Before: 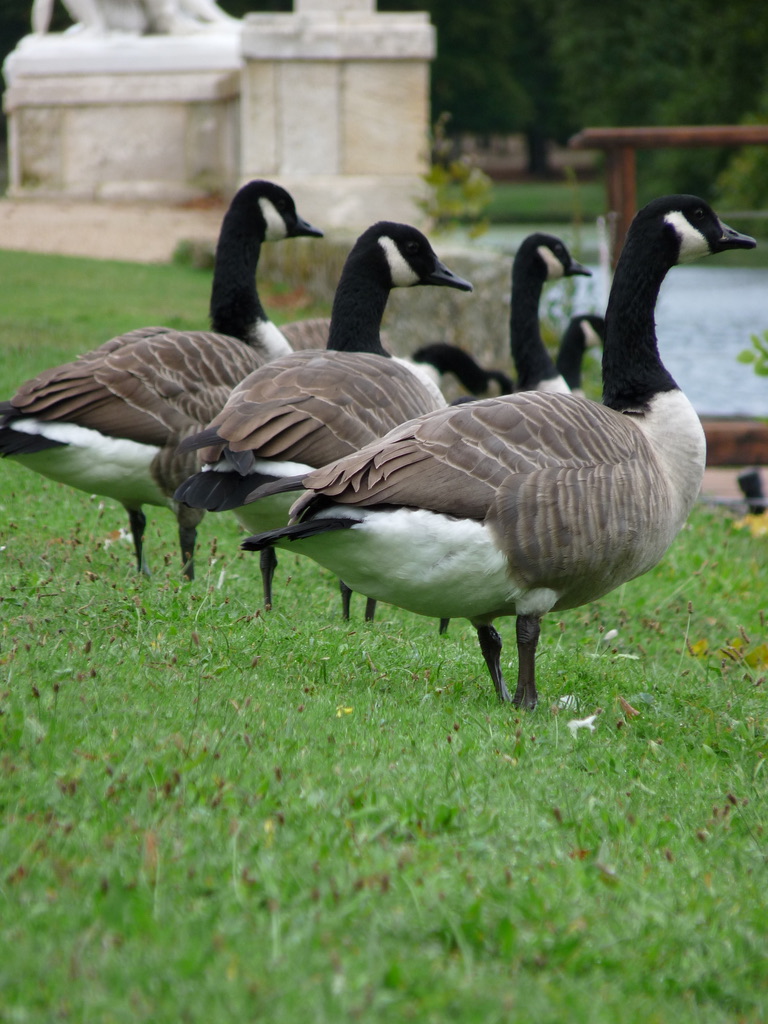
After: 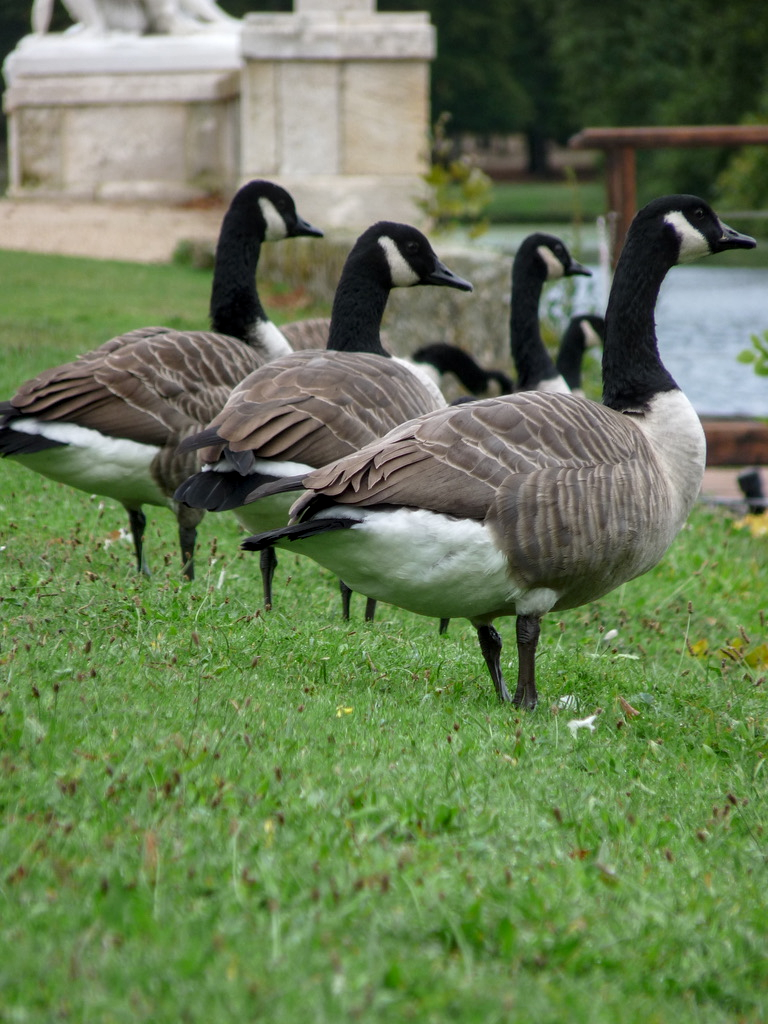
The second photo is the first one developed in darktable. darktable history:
rotate and perspective: crop left 0, crop top 0
local contrast: on, module defaults
